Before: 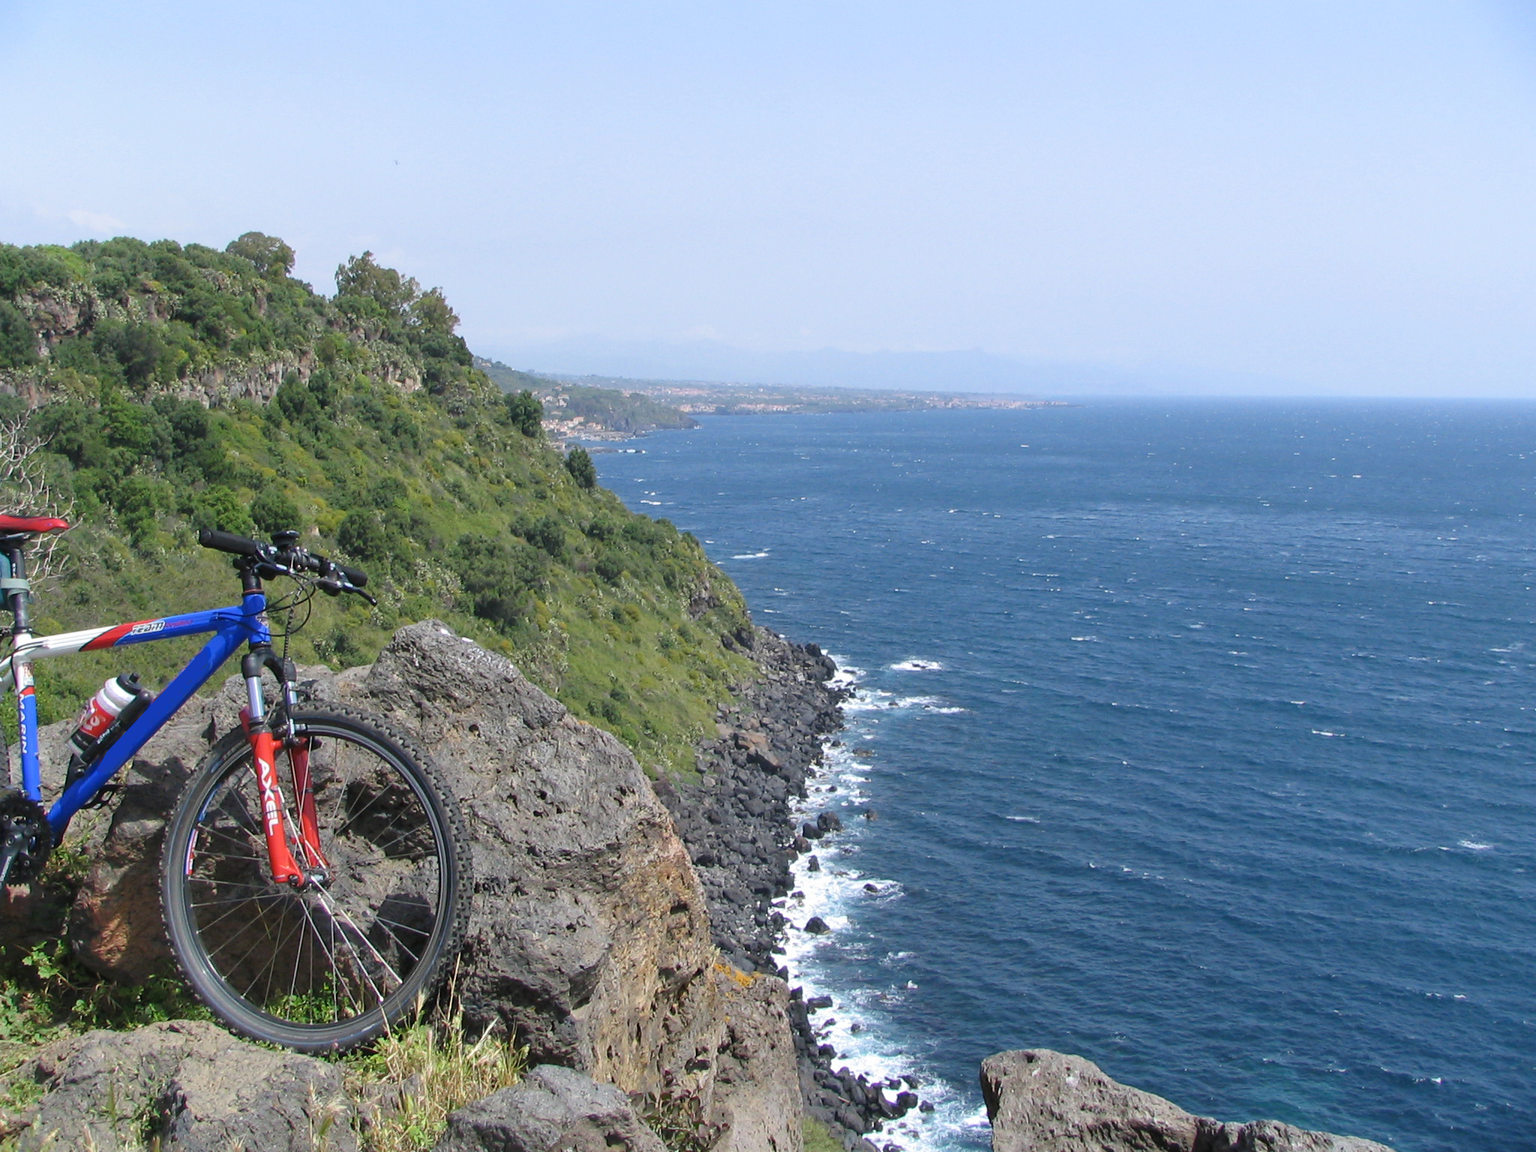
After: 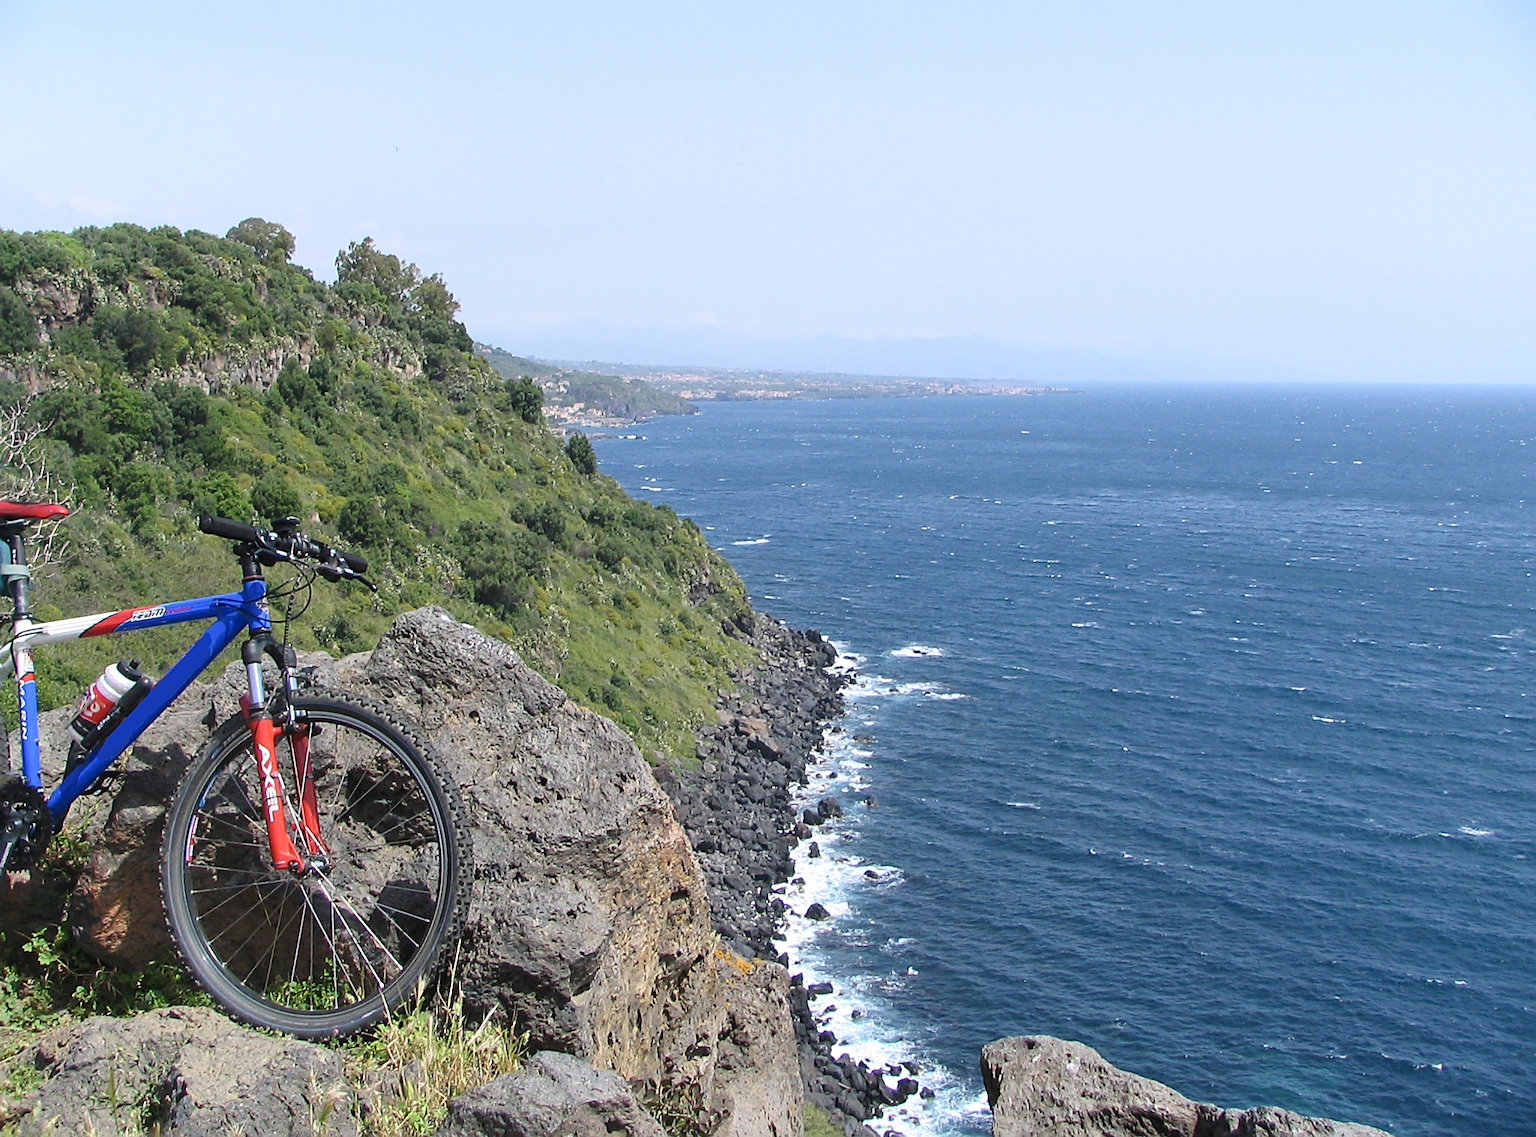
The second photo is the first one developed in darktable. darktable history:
sharpen: on, module defaults
contrast brightness saturation: contrast 0.146, brightness 0.047
crop: top 1.244%, right 0.019%
